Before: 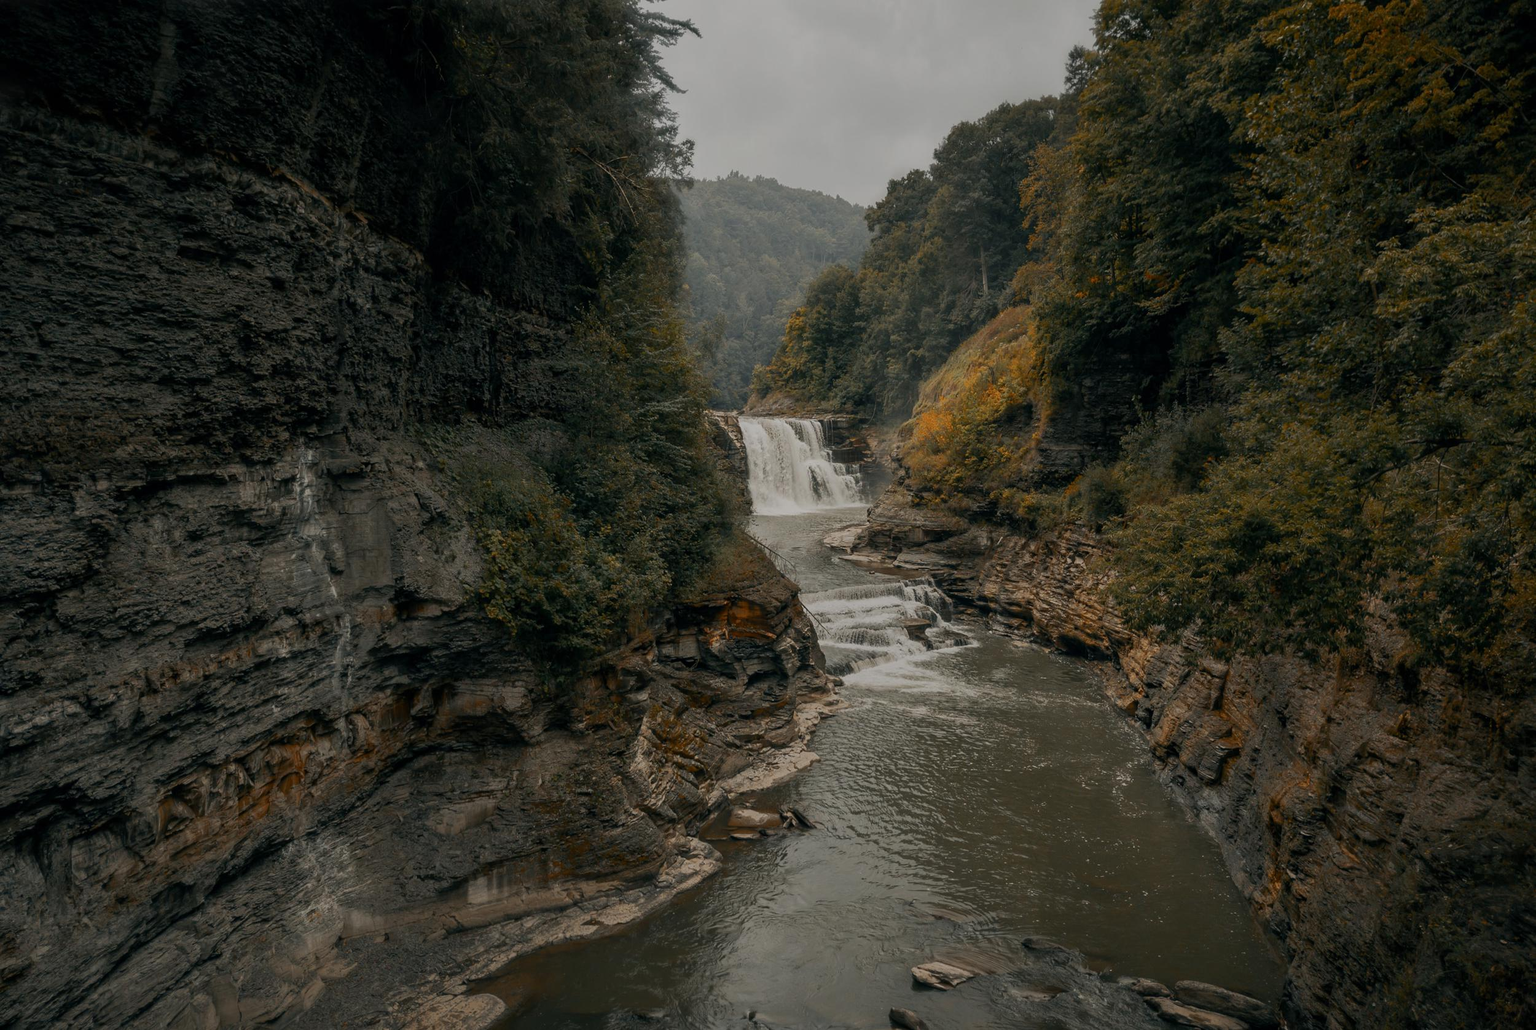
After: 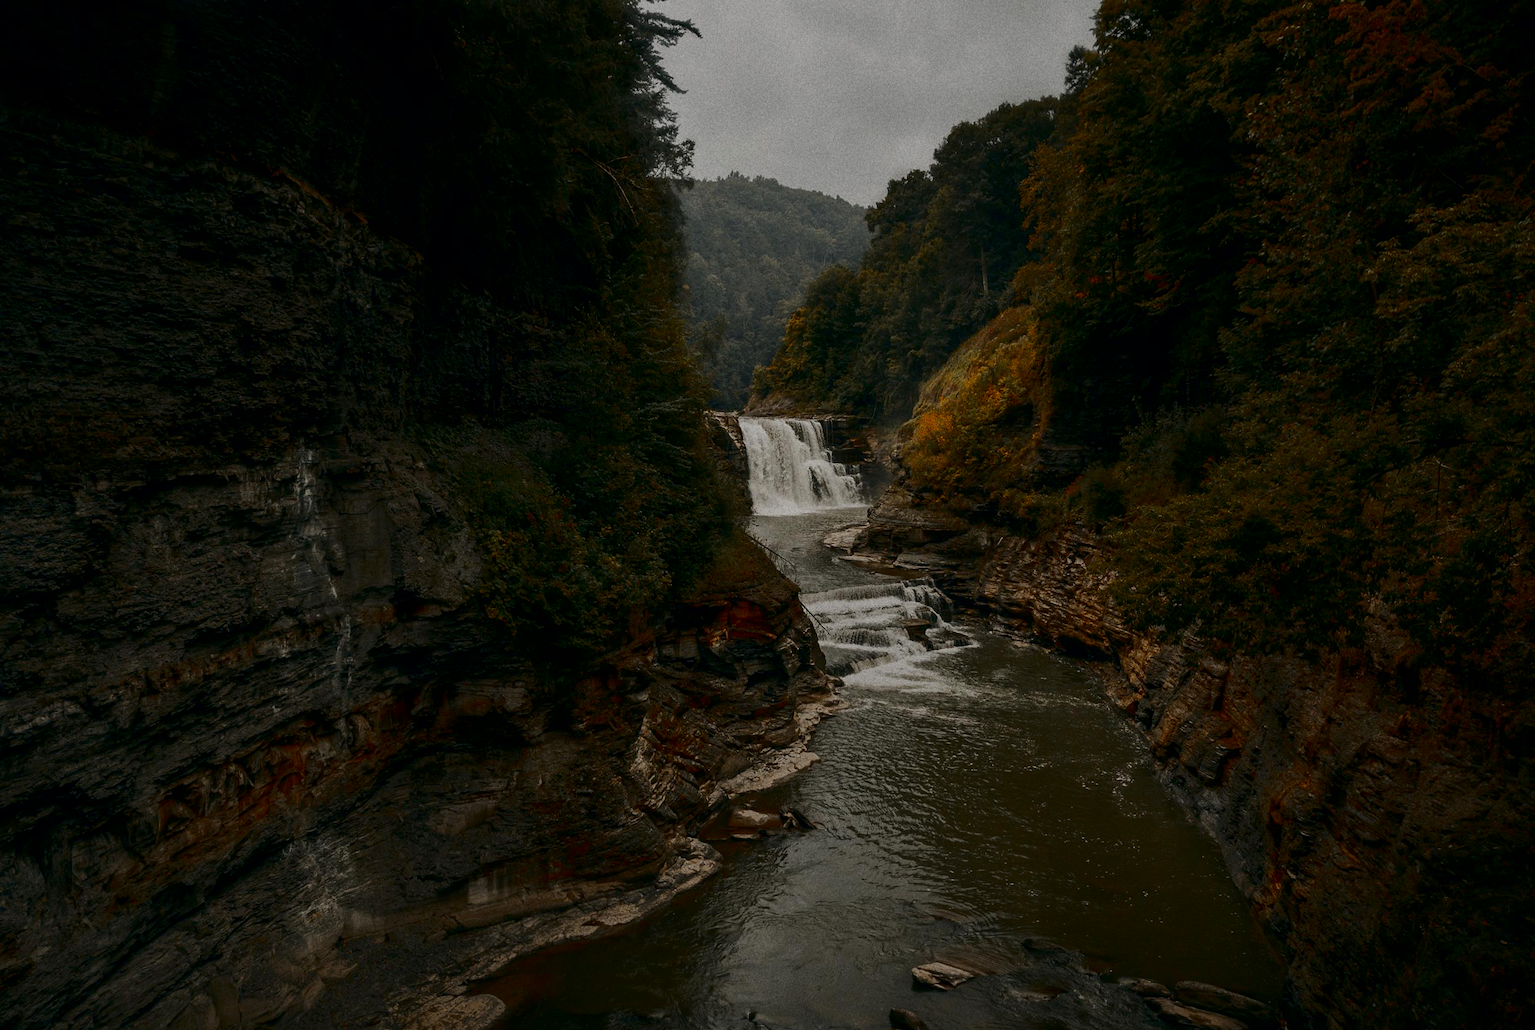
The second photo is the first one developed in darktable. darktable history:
grain: coarseness 8.68 ISO, strength 31.94%
contrast brightness saturation: contrast 0.19, brightness -0.24, saturation 0.11
